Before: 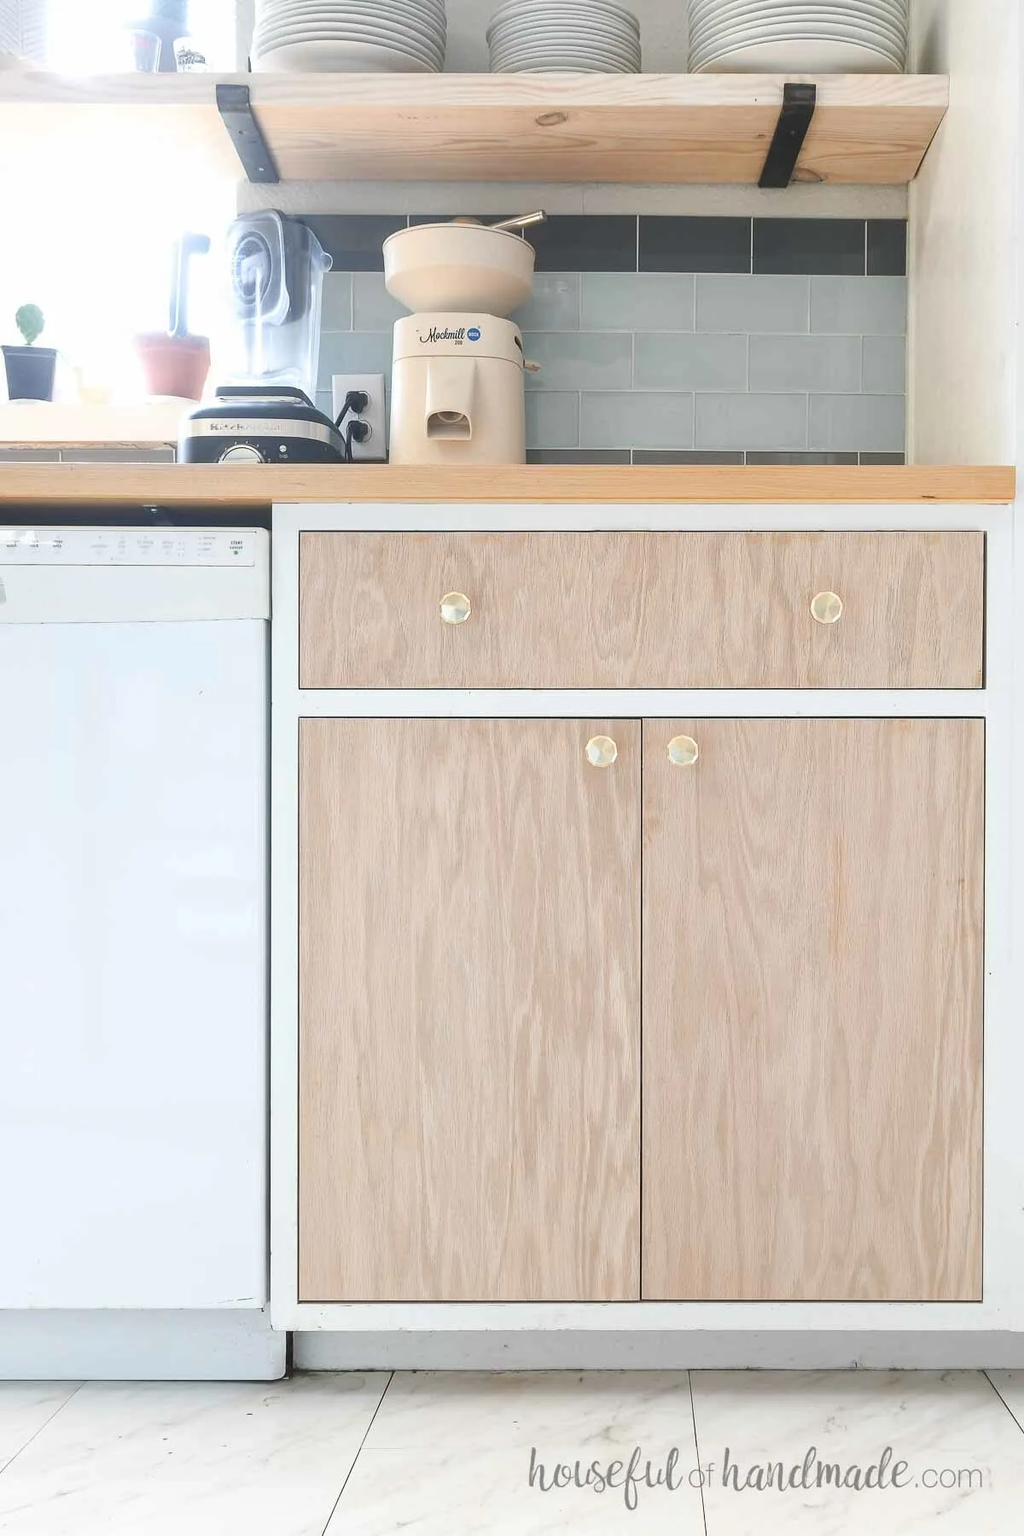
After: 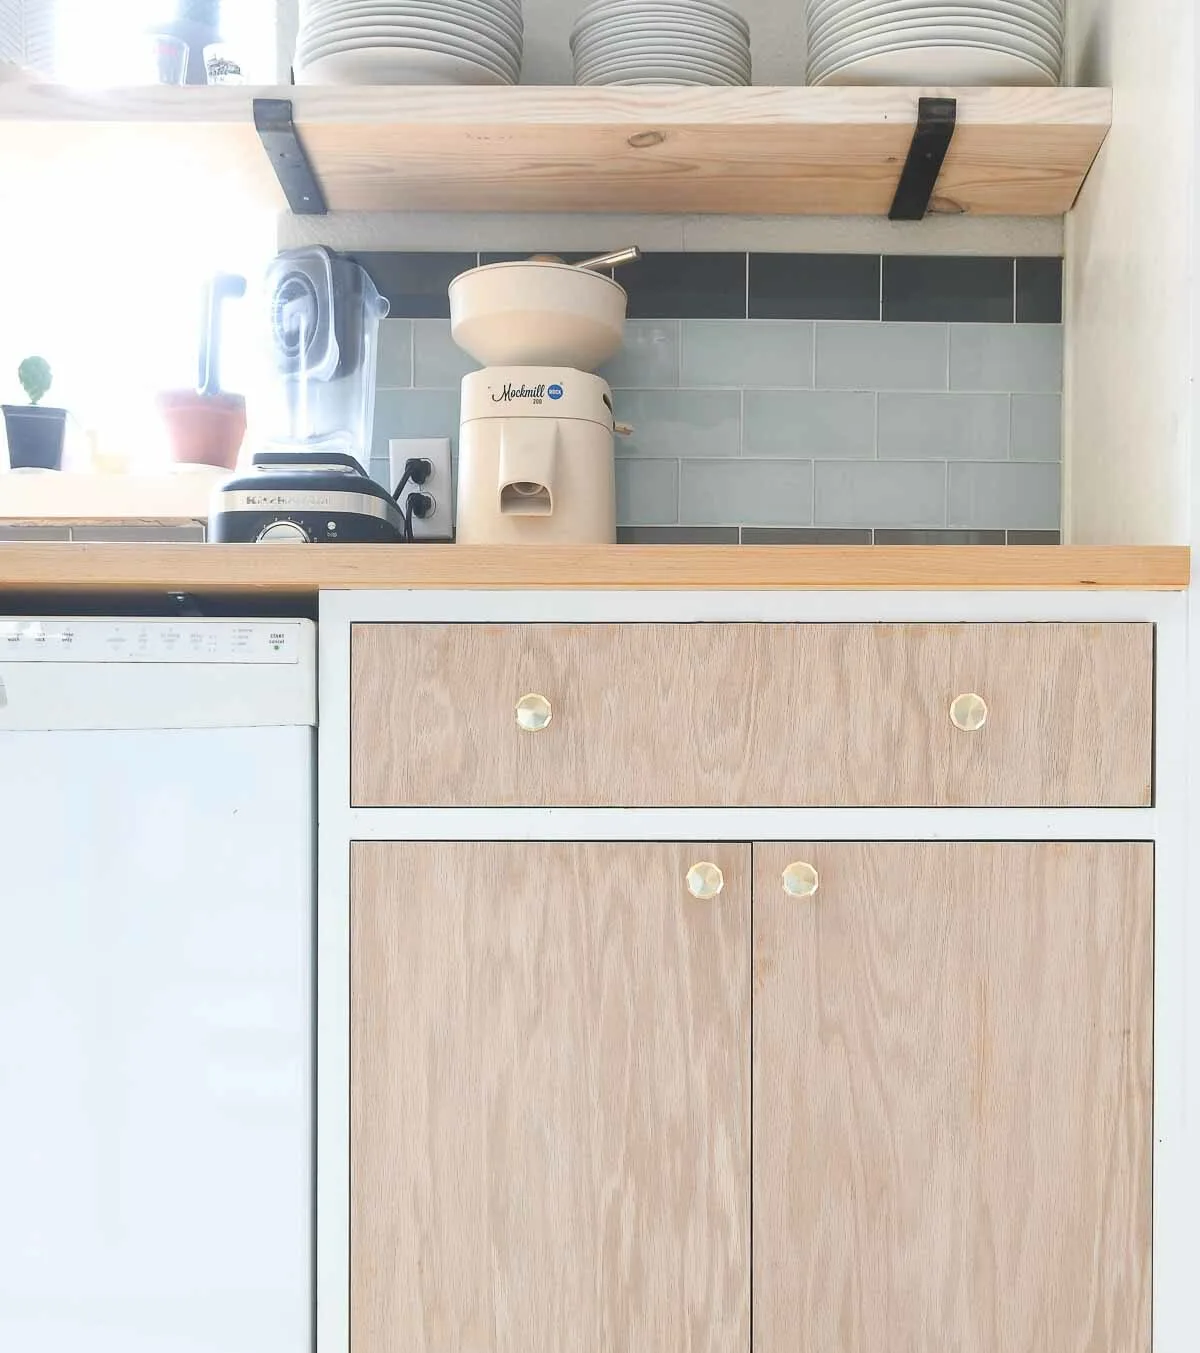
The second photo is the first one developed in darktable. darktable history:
crop: bottom 24.815%
